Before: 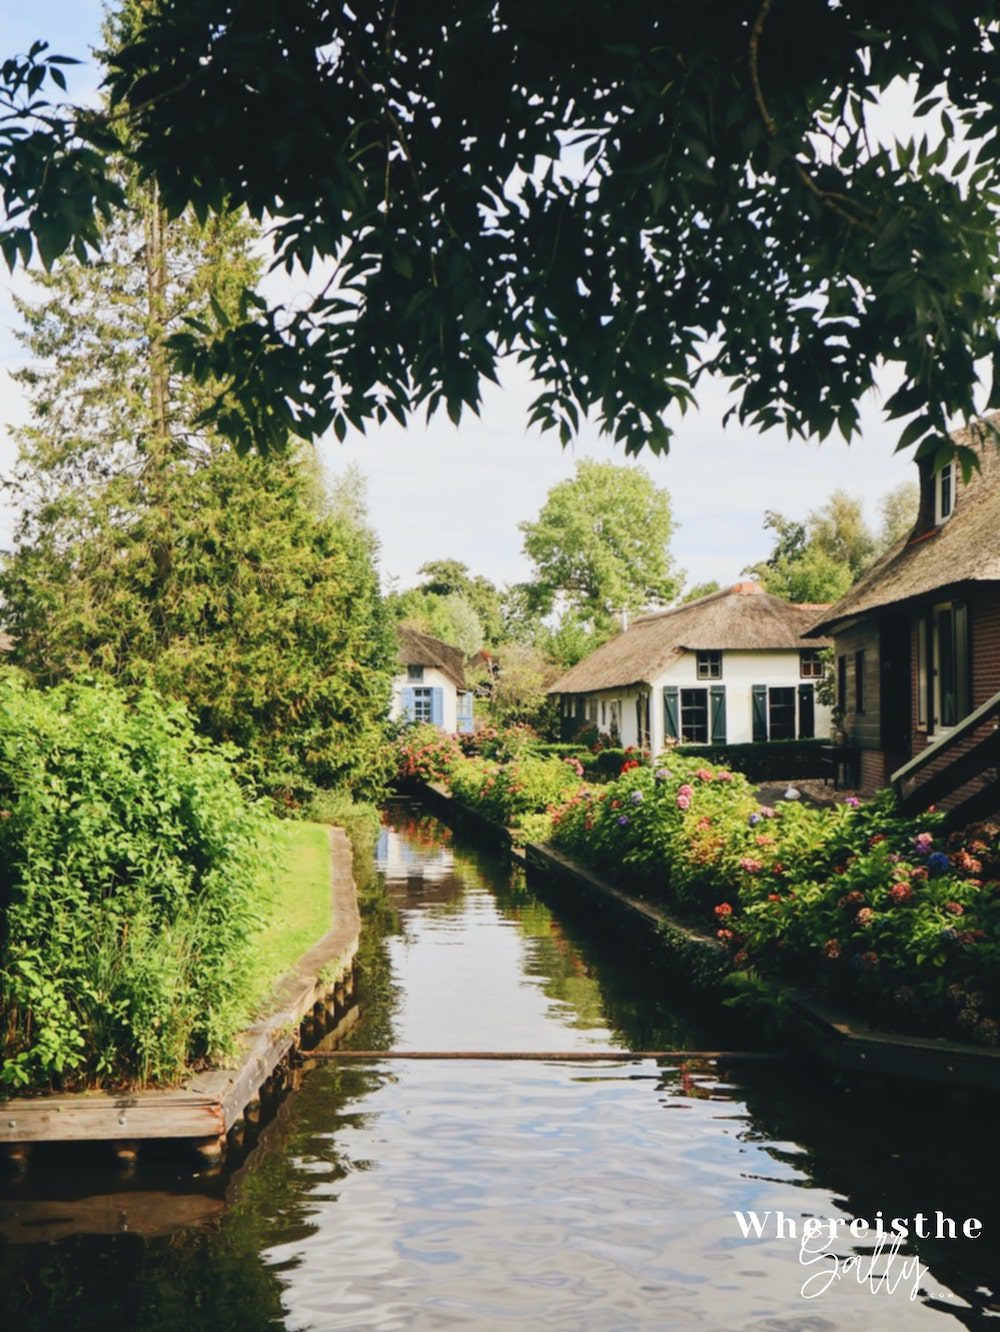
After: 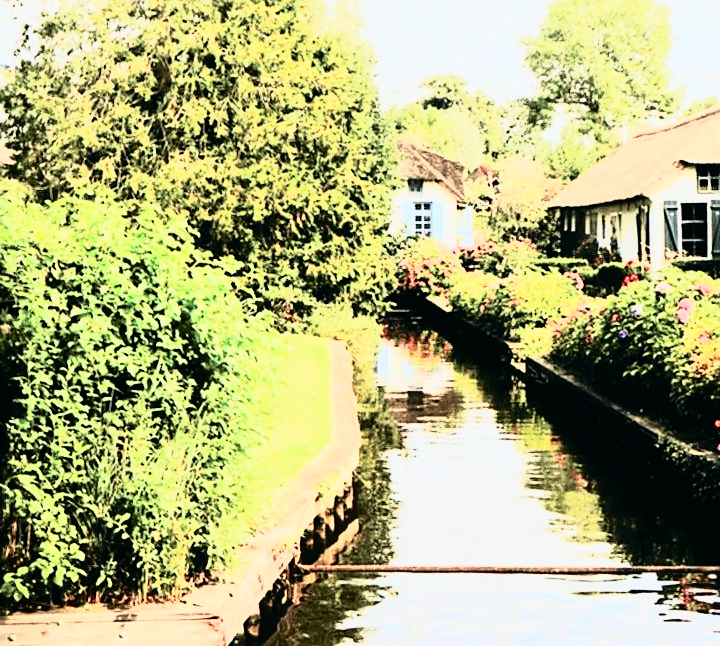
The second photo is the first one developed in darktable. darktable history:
tone curve: curves: ch0 [(0, 0) (0.105, 0.068) (0.195, 0.162) (0.283, 0.283) (0.384, 0.404) (0.485, 0.531) (0.638, 0.681) (0.795, 0.879) (1, 0.977)]; ch1 [(0, 0) (0.161, 0.092) (0.35, 0.33) (0.379, 0.401) (0.456, 0.469) (0.504, 0.5) (0.512, 0.514) (0.58, 0.597) (0.635, 0.646) (1, 1)]; ch2 [(0, 0) (0.371, 0.362) (0.437, 0.437) (0.5, 0.5) (0.53, 0.523) (0.56, 0.58) (0.622, 0.606) (1, 1)], color space Lab, independent channels, preserve colors none
crop: top 36.498%, right 27.964%, bottom 14.995%
sharpen: on, module defaults
rgb curve: curves: ch0 [(0, 0) (0.21, 0.15) (0.24, 0.21) (0.5, 0.75) (0.75, 0.96) (0.89, 0.99) (1, 1)]; ch1 [(0, 0.02) (0.21, 0.13) (0.25, 0.2) (0.5, 0.67) (0.75, 0.9) (0.89, 0.97) (1, 1)]; ch2 [(0, 0.02) (0.21, 0.13) (0.25, 0.2) (0.5, 0.67) (0.75, 0.9) (0.89, 0.97) (1, 1)], compensate middle gray true
